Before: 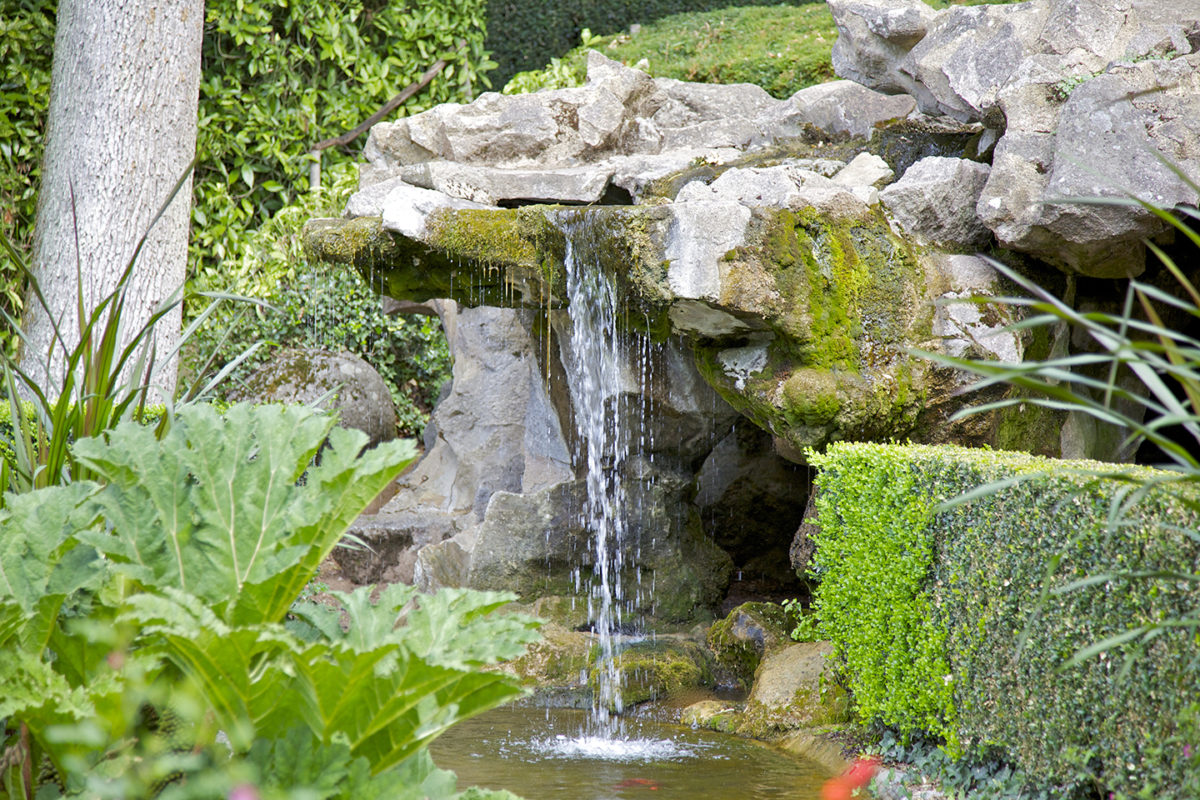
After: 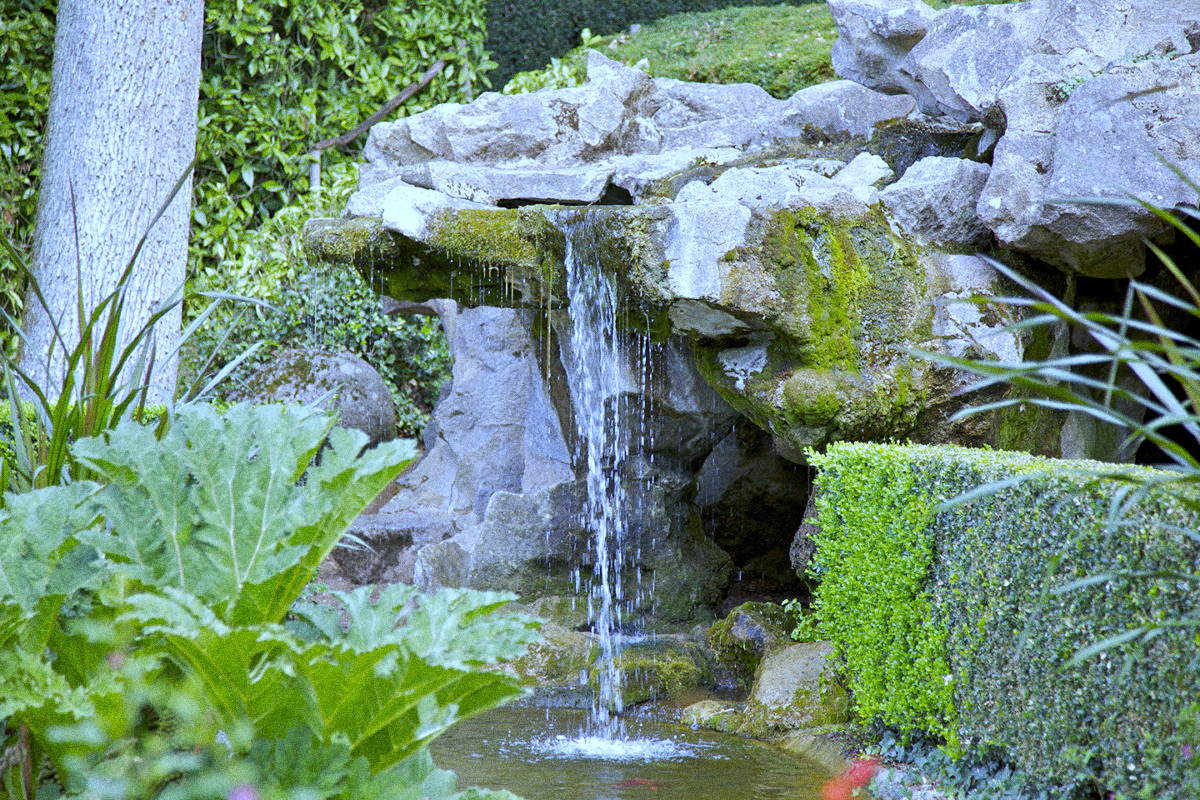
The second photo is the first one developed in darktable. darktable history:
grain: coarseness 0.09 ISO, strength 40%
white balance: red 0.871, blue 1.249
